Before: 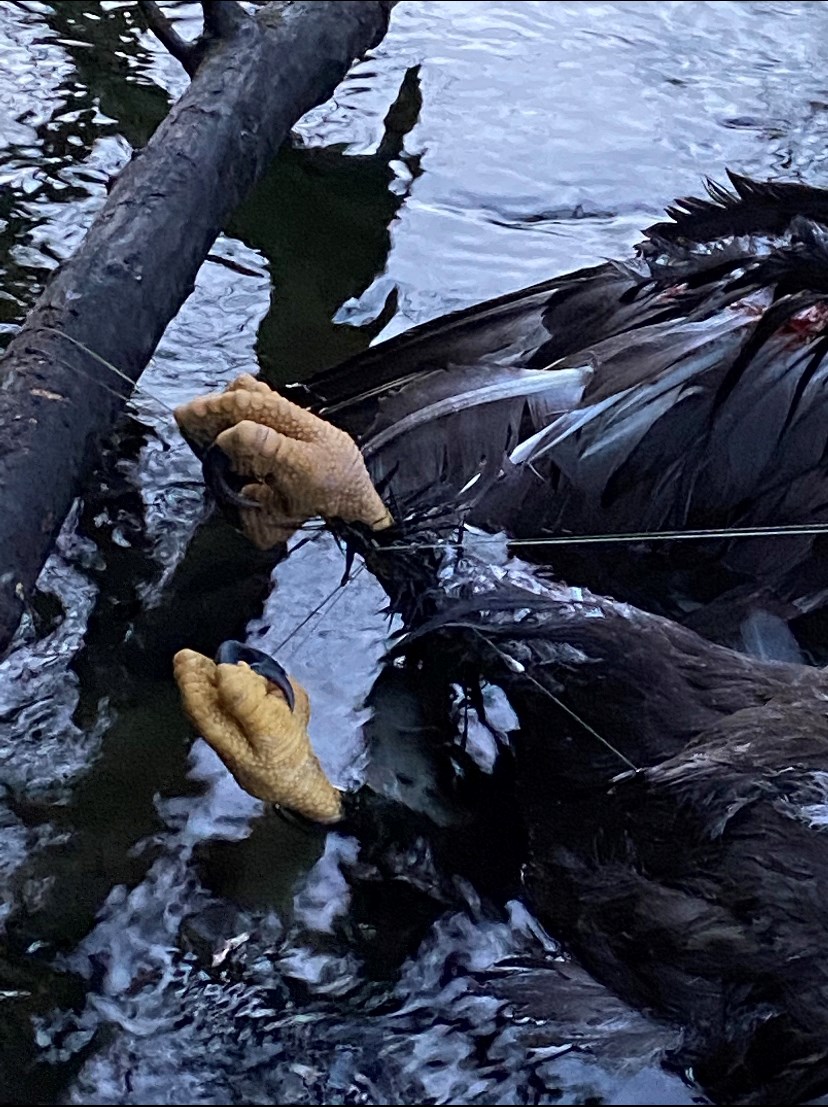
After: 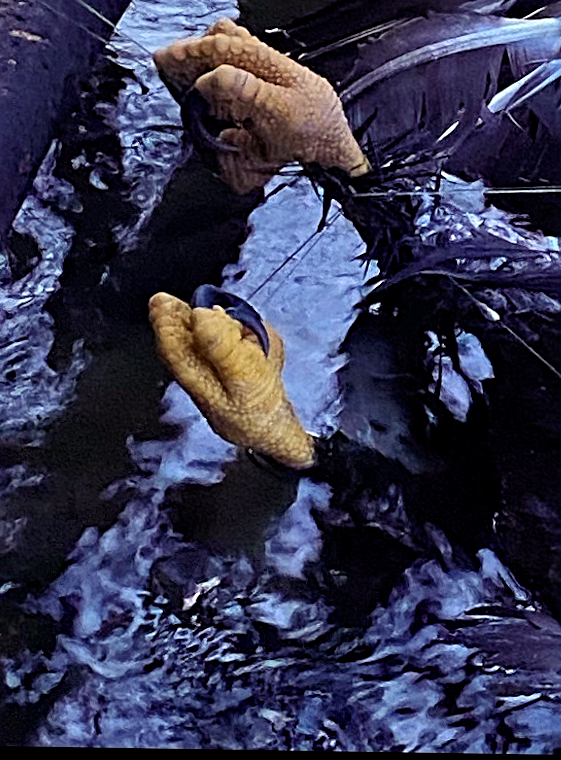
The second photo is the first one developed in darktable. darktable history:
color balance rgb: shadows lift › luminance -21.84%, shadows lift › chroma 9.207%, shadows lift › hue 285.46°, perceptual saturation grading › global saturation 25.453%, global vibrance 14.373%
crop and rotate: angle -0.894°, left 3.818%, top 32.124%, right 29.749%
sharpen: radius 2.141, amount 0.38, threshold 0.213
